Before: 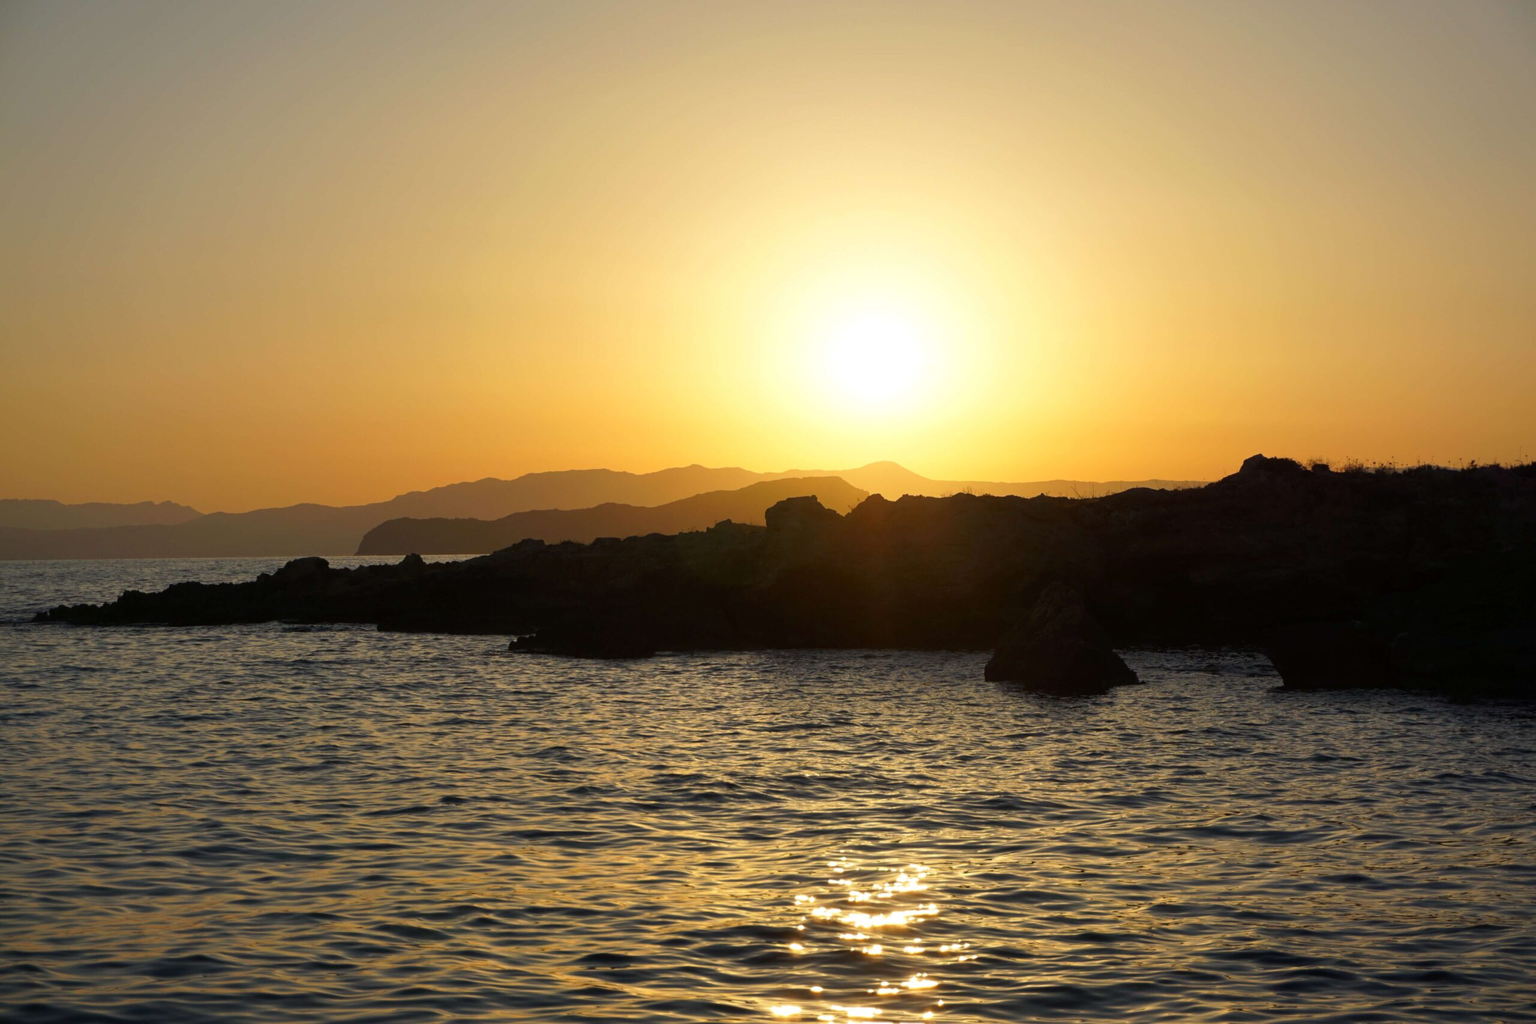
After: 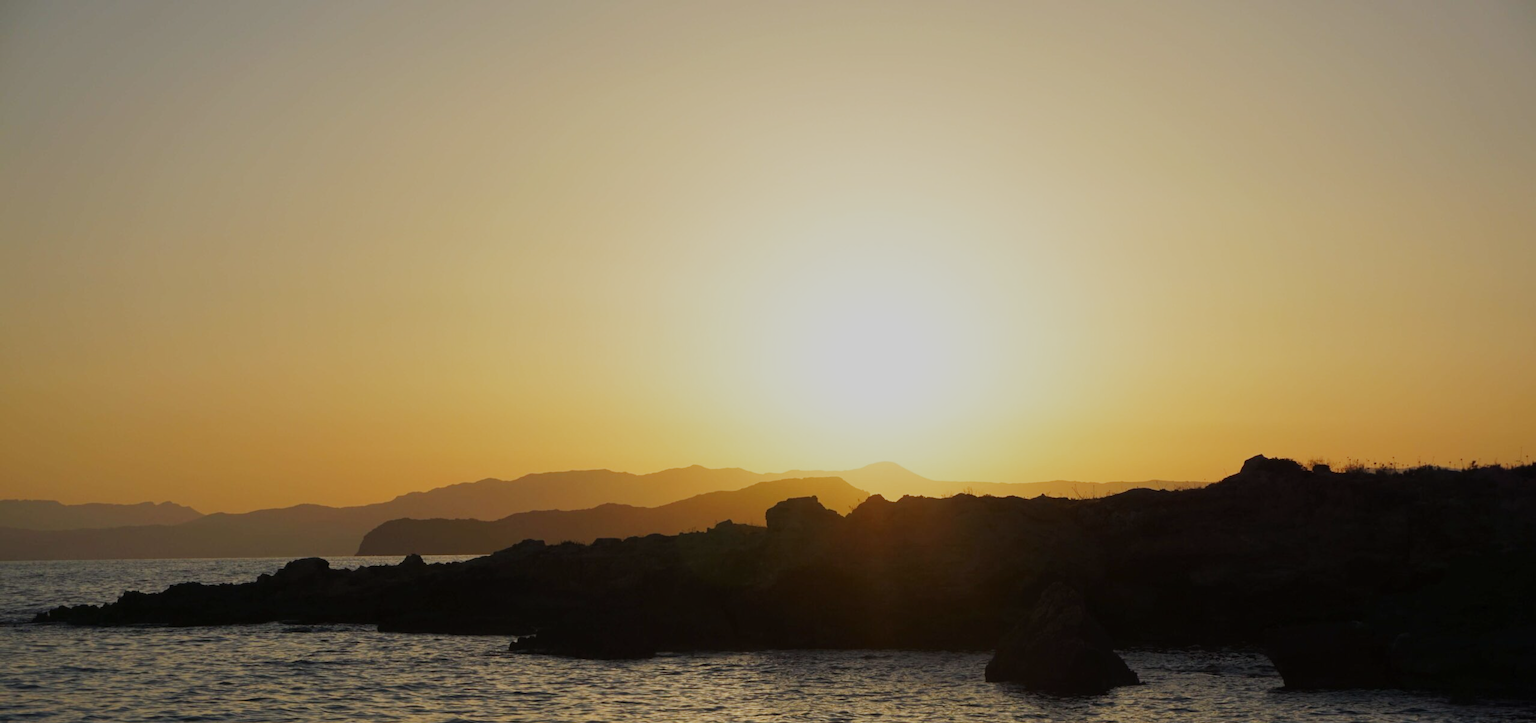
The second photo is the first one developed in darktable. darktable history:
crop: bottom 29.068%
filmic rgb: black relative exposure -16 EV, white relative exposure 4.93 EV, threshold 5.96 EV, hardness 6.22, preserve chrominance no, color science v5 (2021), contrast in shadows safe, contrast in highlights safe, enable highlight reconstruction true
